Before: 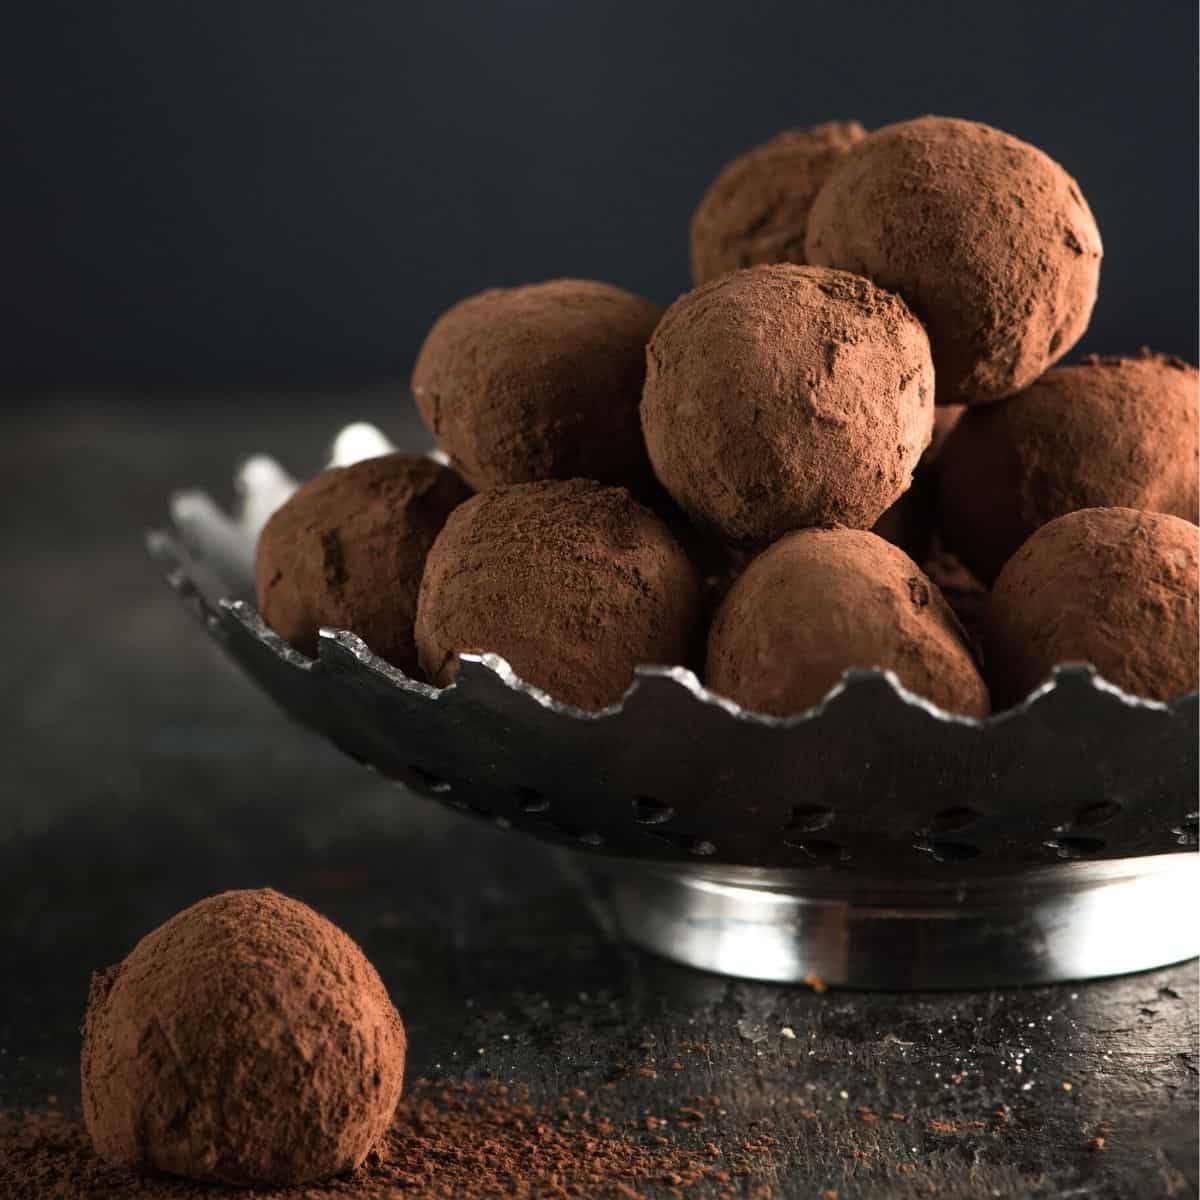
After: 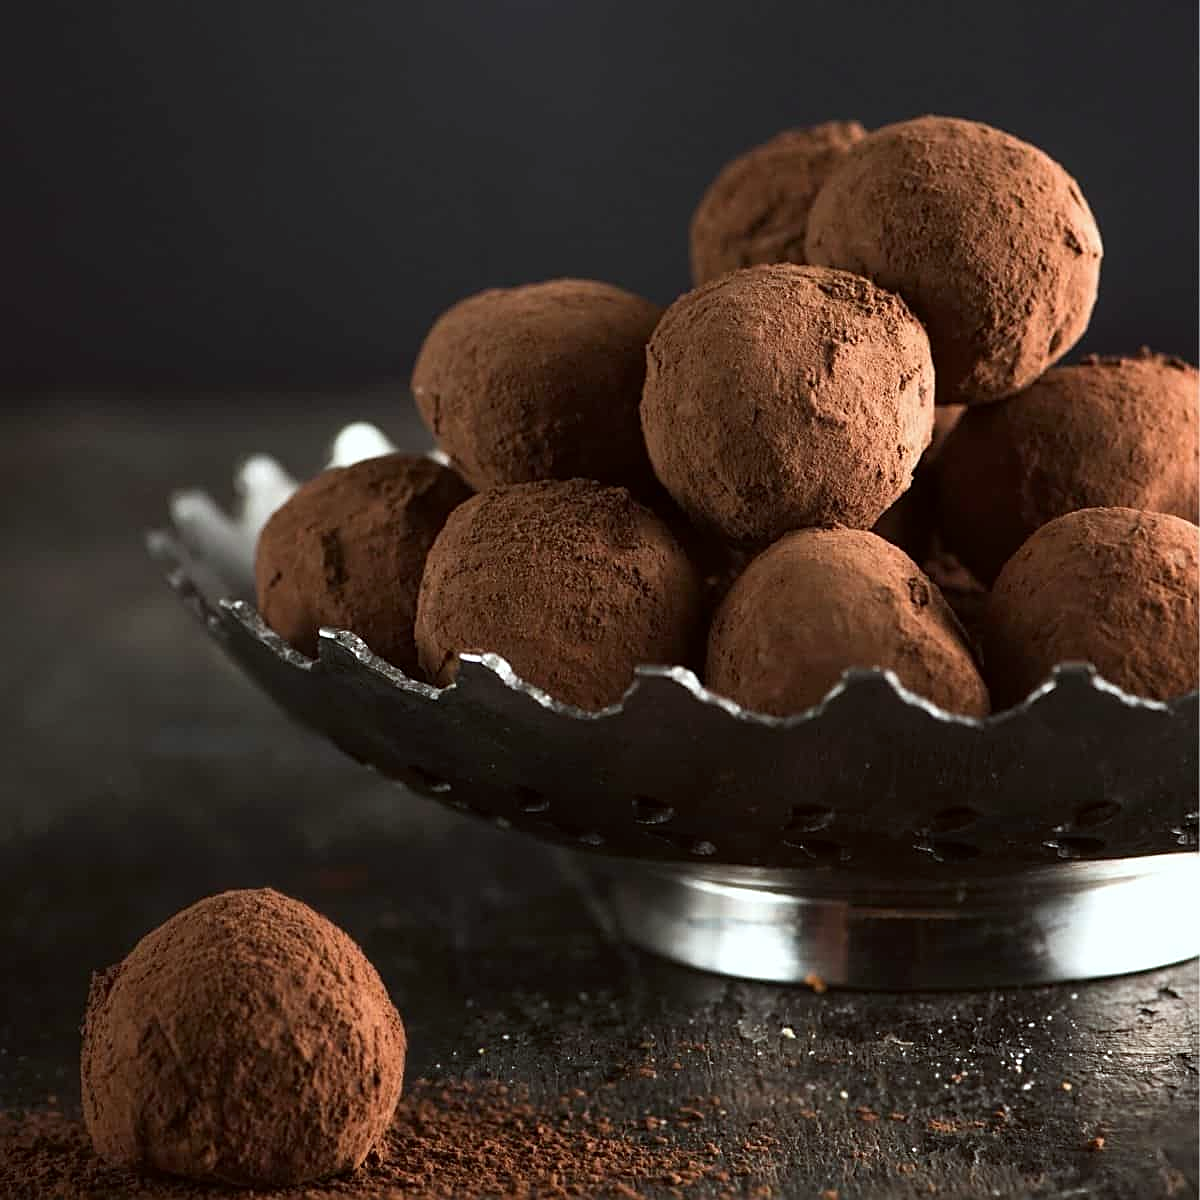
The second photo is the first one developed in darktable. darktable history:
sharpen: on, module defaults
color correction: highlights a* -2.97, highlights b* -2.36, shadows a* 2.4, shadows b* 2.67
